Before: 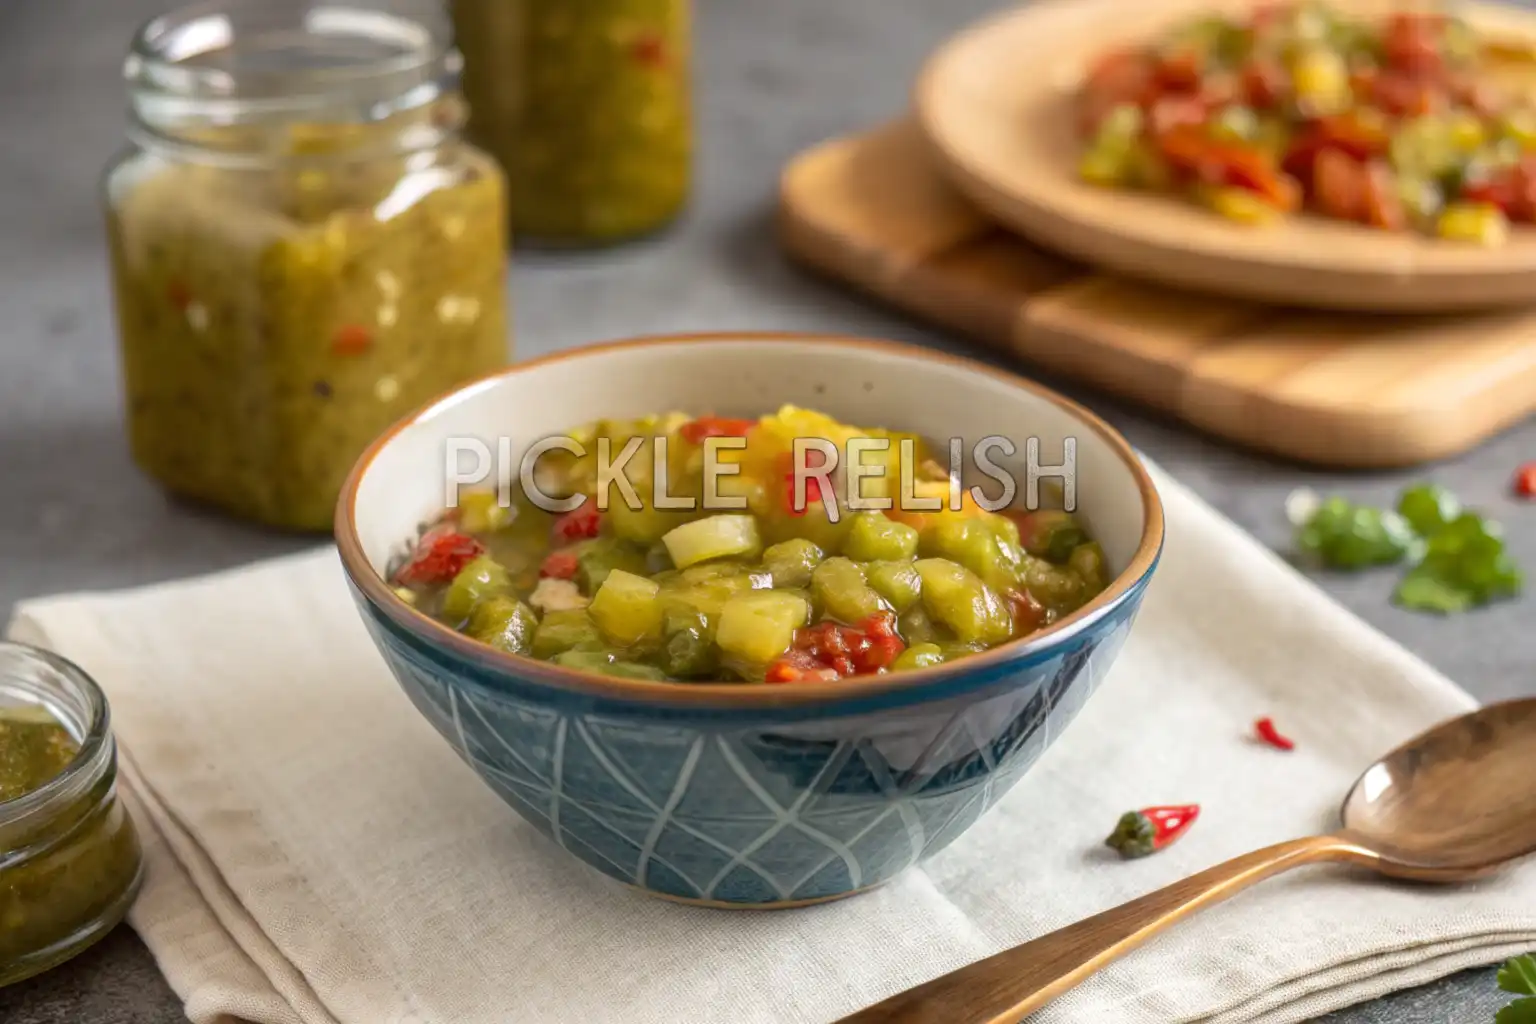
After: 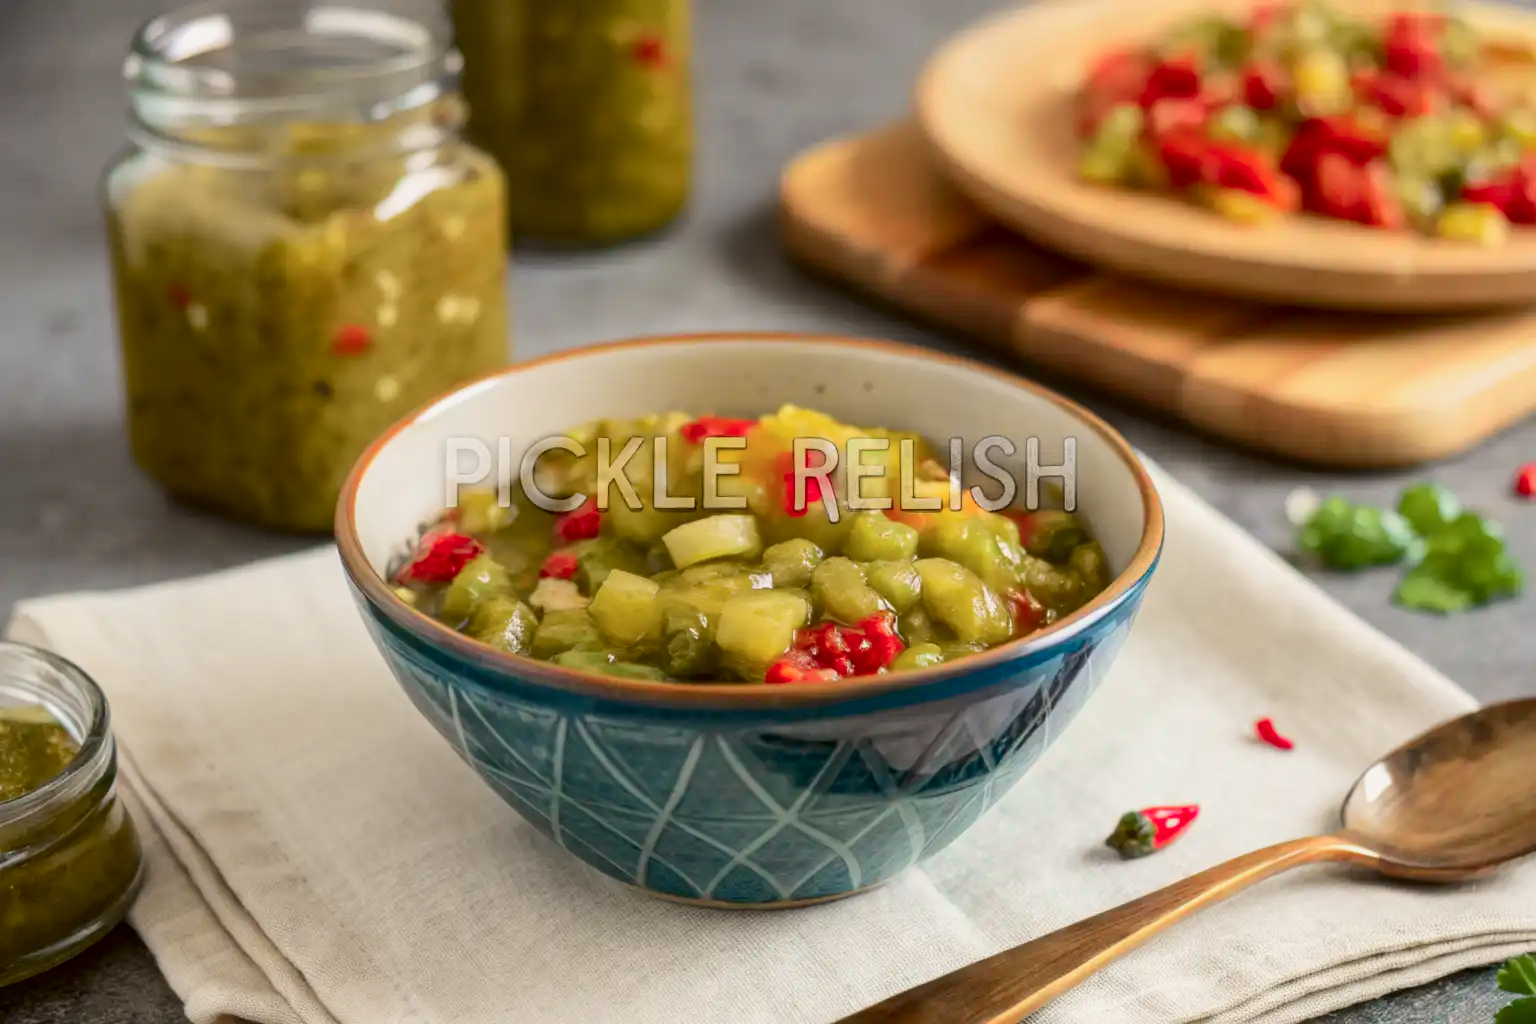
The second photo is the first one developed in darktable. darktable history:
tone curve: curves: ch0 [(0, 0) (0.068, 0.031) (0.175, 0.132) (0.337, 0.304) (0.498, 0.511) (0.748, 0.762) (0.993, 0.954)]; ch1 [(0, 0) (0.294, 0.184) (0.359, 0.34) (0.362, 0.35) (0.43, 0.41) (0.476, 0.457) (0.499, 0.5) (0.529, 0.523) (0.677, 0.762) (1, 1)]; ch2 [(0, 0) (0.431, 0.419) (0.495, 0.502) (0.524, 0.534) (0.557, 0.56) (0.634, 0.654) (0.728, 0.722) (1, 1)], color space Lab, independent channels, preserve colors none
